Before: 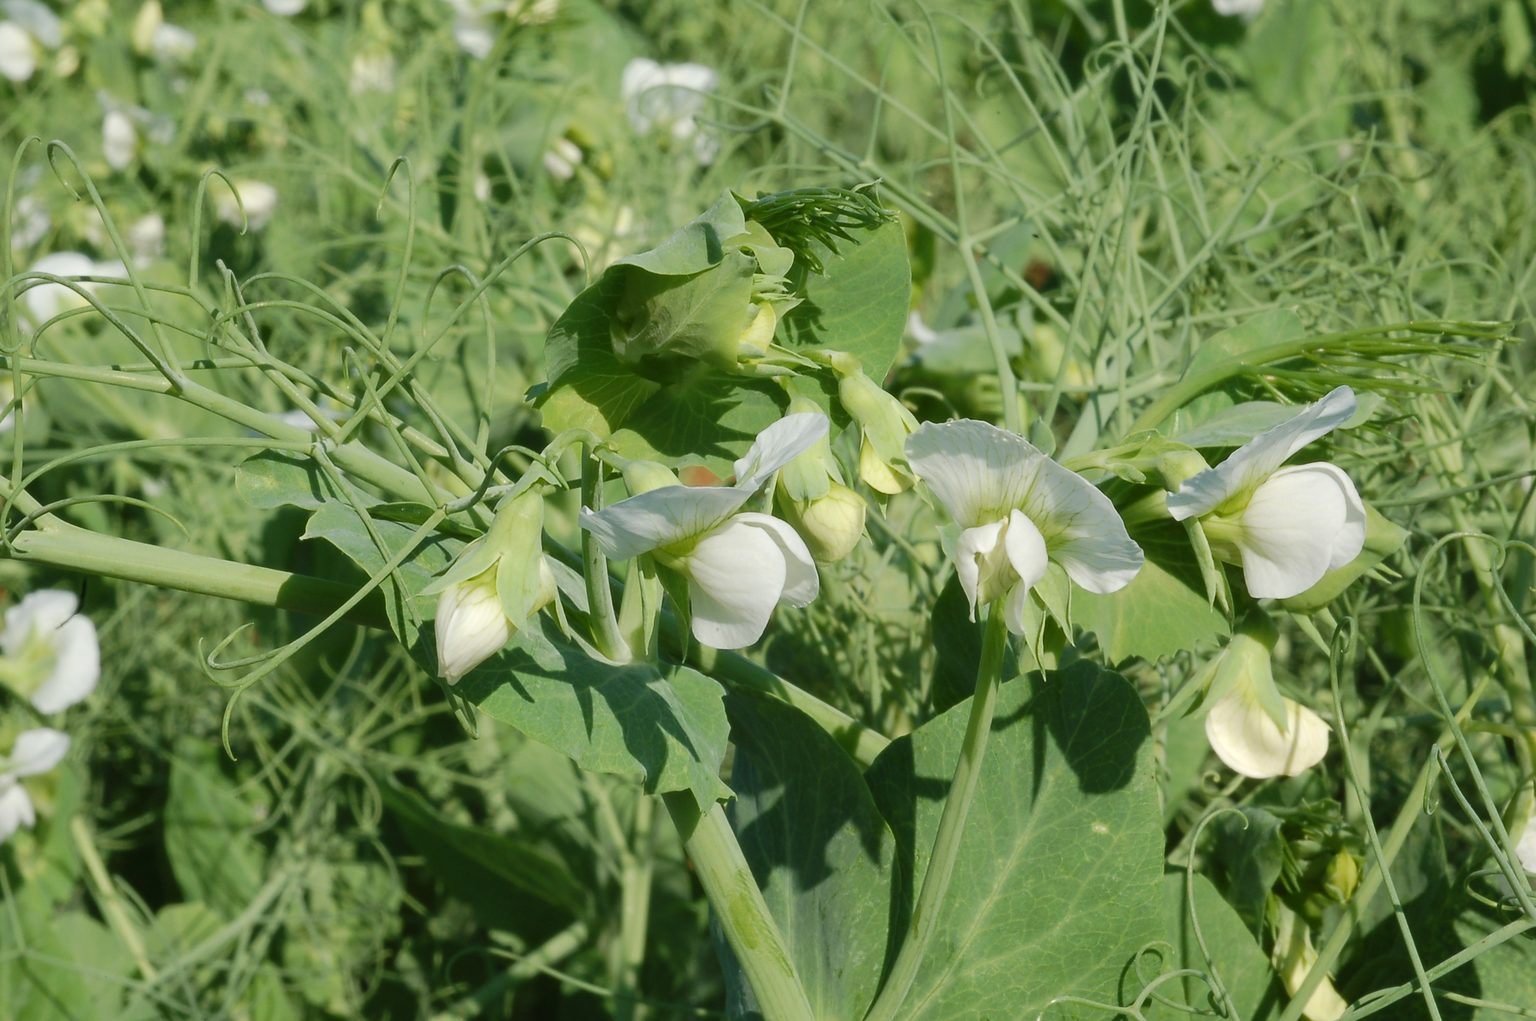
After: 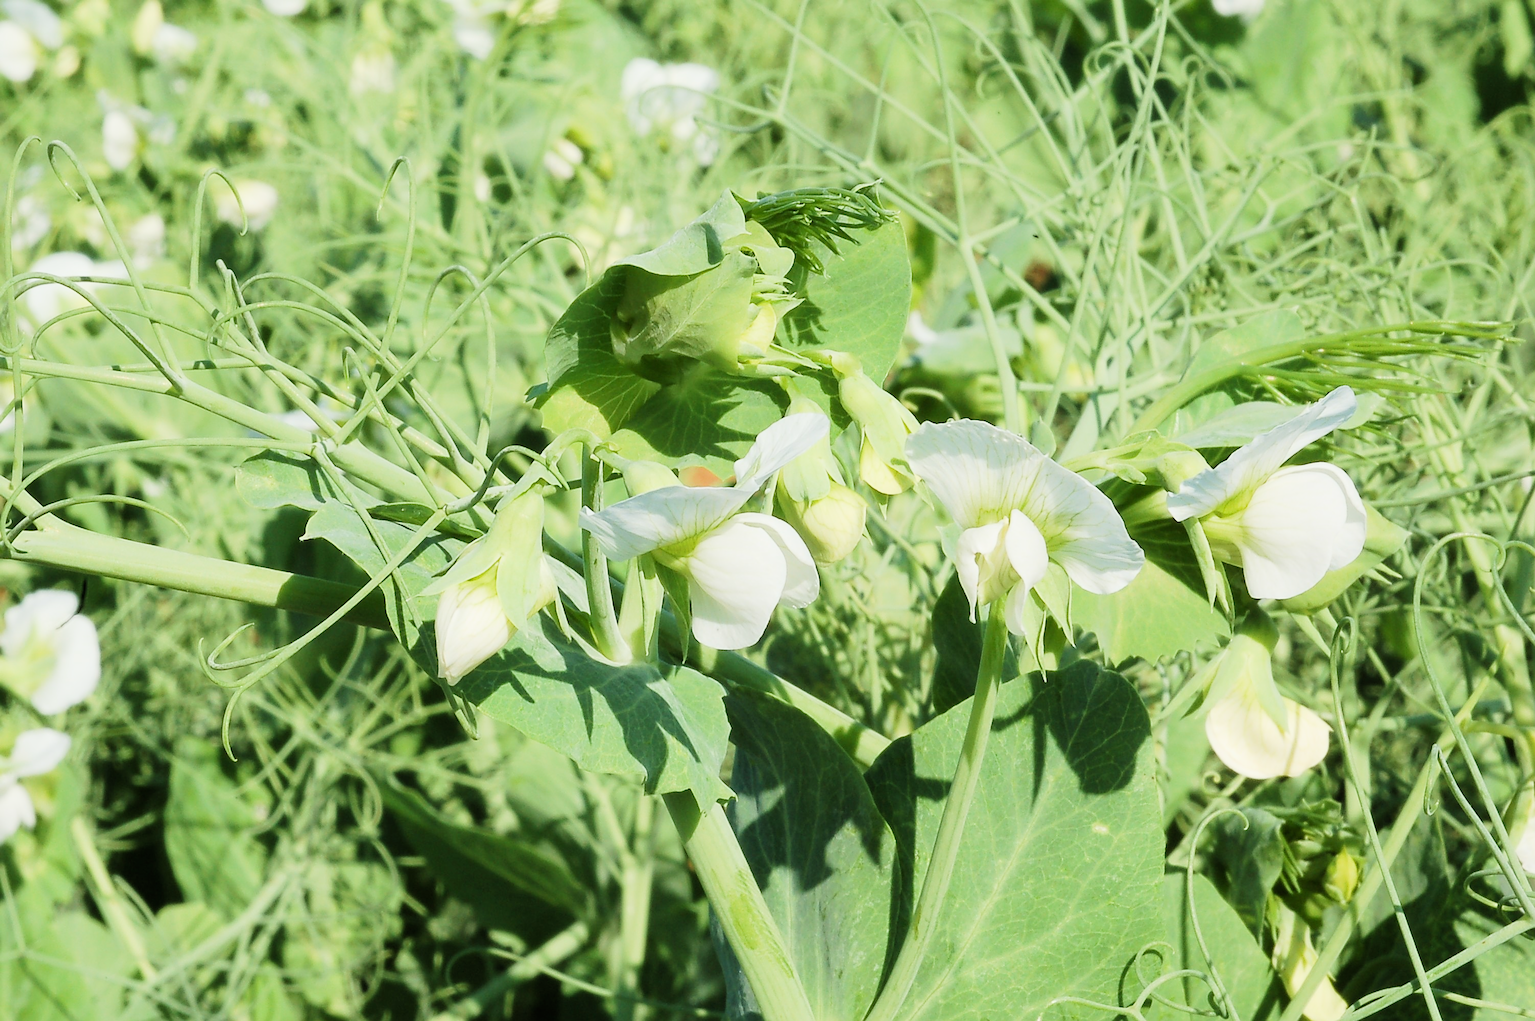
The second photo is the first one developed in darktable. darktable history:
filmic rgb: black relative exposure -7.65 EV, white relative exposure 4.56 EV, hardness 3.61, contrast 1.25
exposure: black level correction 0, exposure 1.1 EV, compensate exposure bias true, compensate highlight preservation false
sharpen: radius 1.967
